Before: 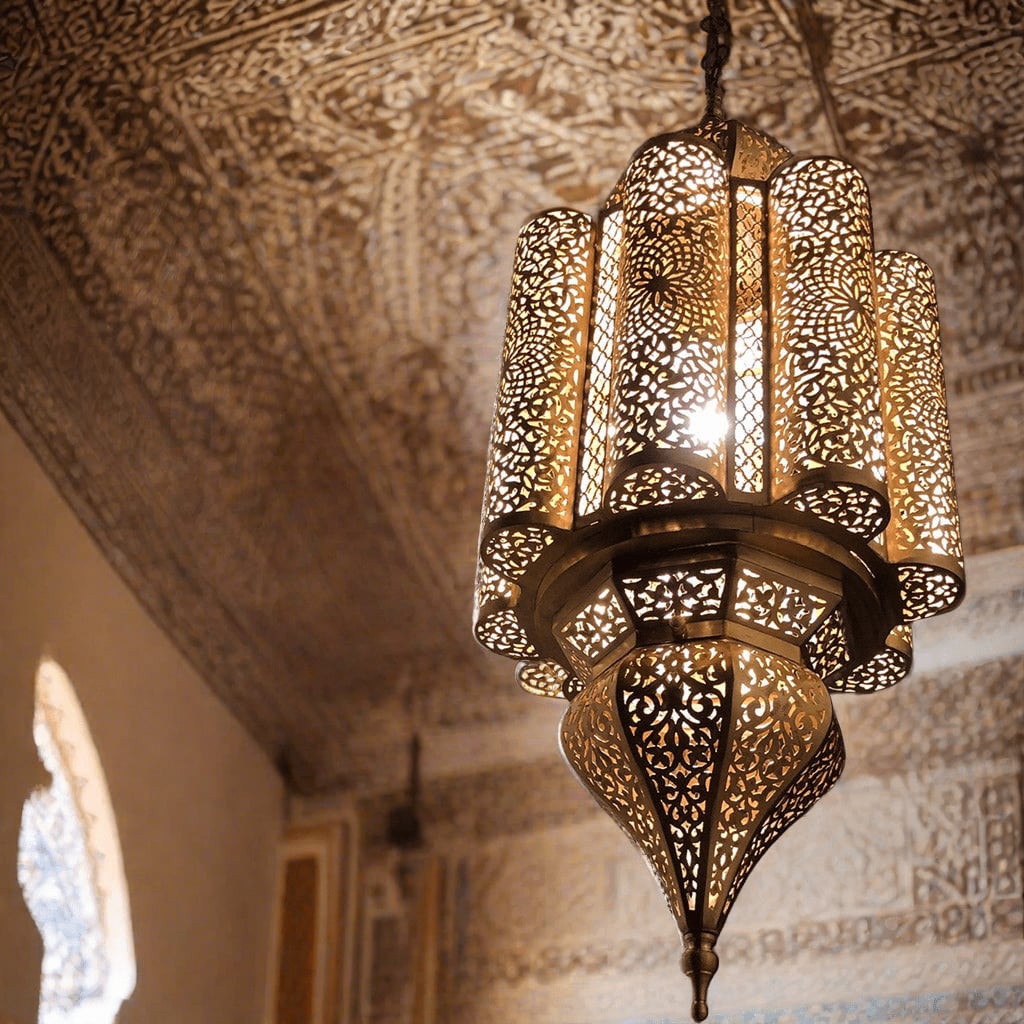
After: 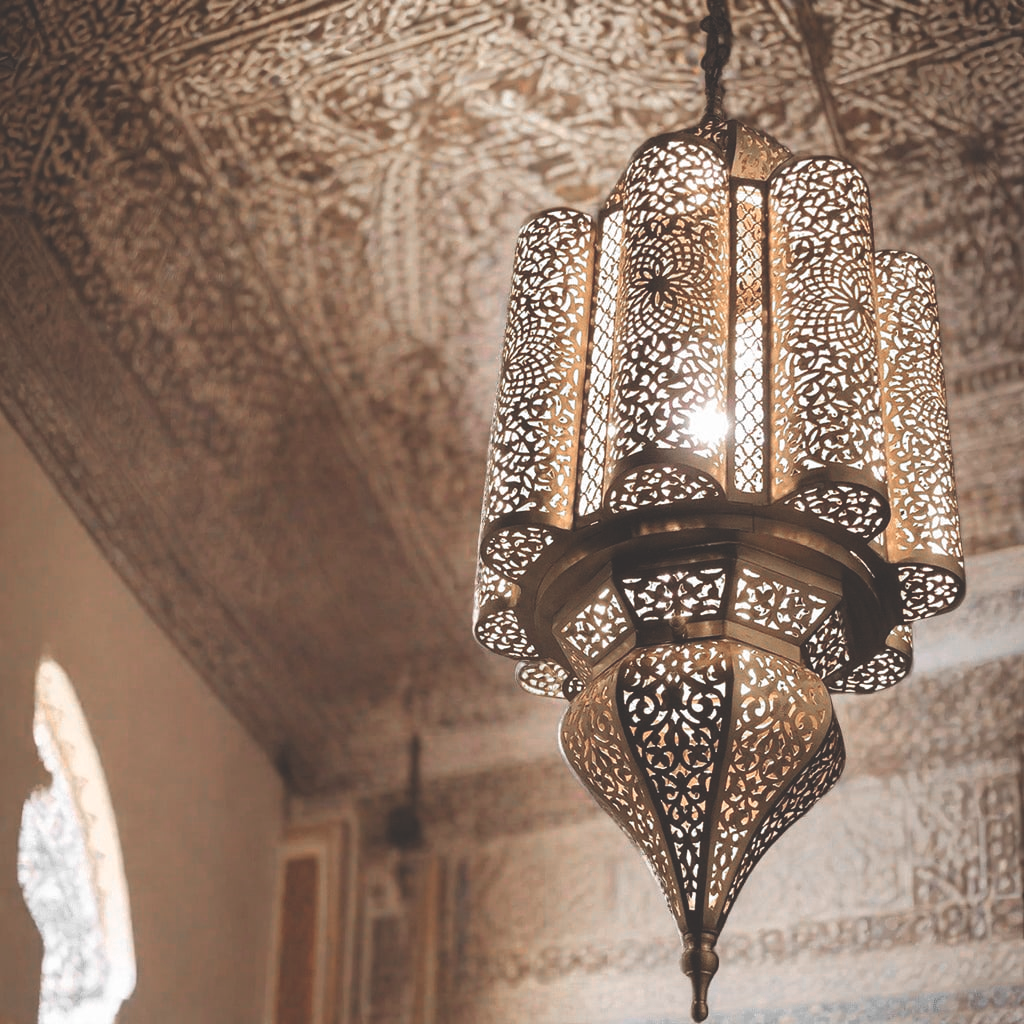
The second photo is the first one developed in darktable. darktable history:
color zones: curves: ch0 [(0, 0.65) (0.096, 0.644) (0.221, 0.539) (0.429, 0.5) (0.571, 0.5) (0.714, 0.5) (0.857, 0.5) (1, 0.65)]; ch1 [(0, 0.5) (0.143, 0.5) (0.257, -0.002) (0.429, 0.04) (0.571, -0.001) (0.714, -0.015) (0.857, 0.024) (1, 0.5)]
exposure: black level correction -0.029, compensate highlight preservation false
